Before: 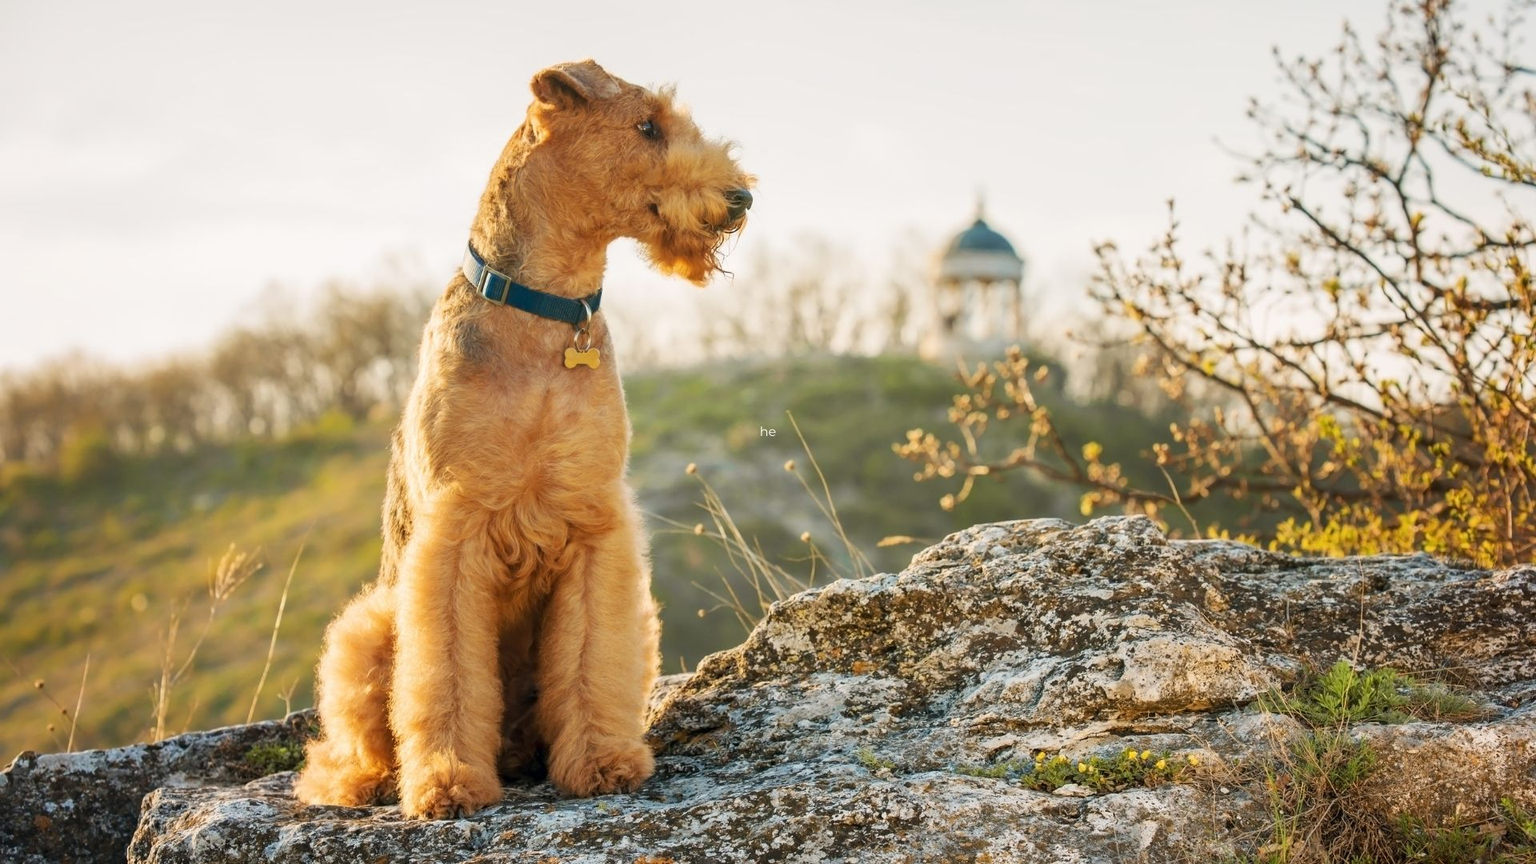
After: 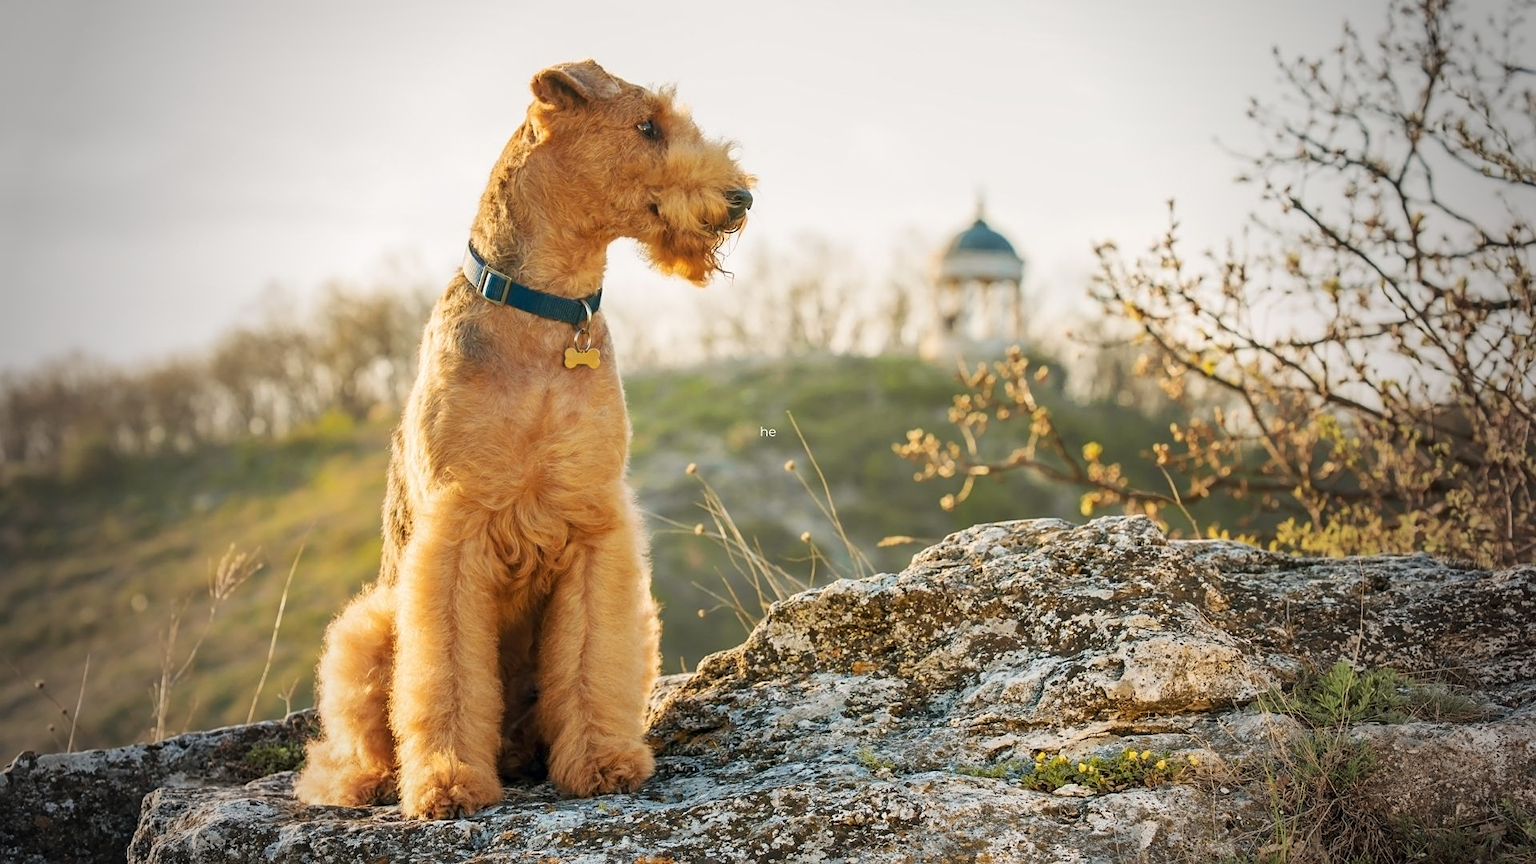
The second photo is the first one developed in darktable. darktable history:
sharpen: amount 0.21
vignetting: fall-off start 64.92%, brightness -0.483, width/height ratio 0.875, unbound false
